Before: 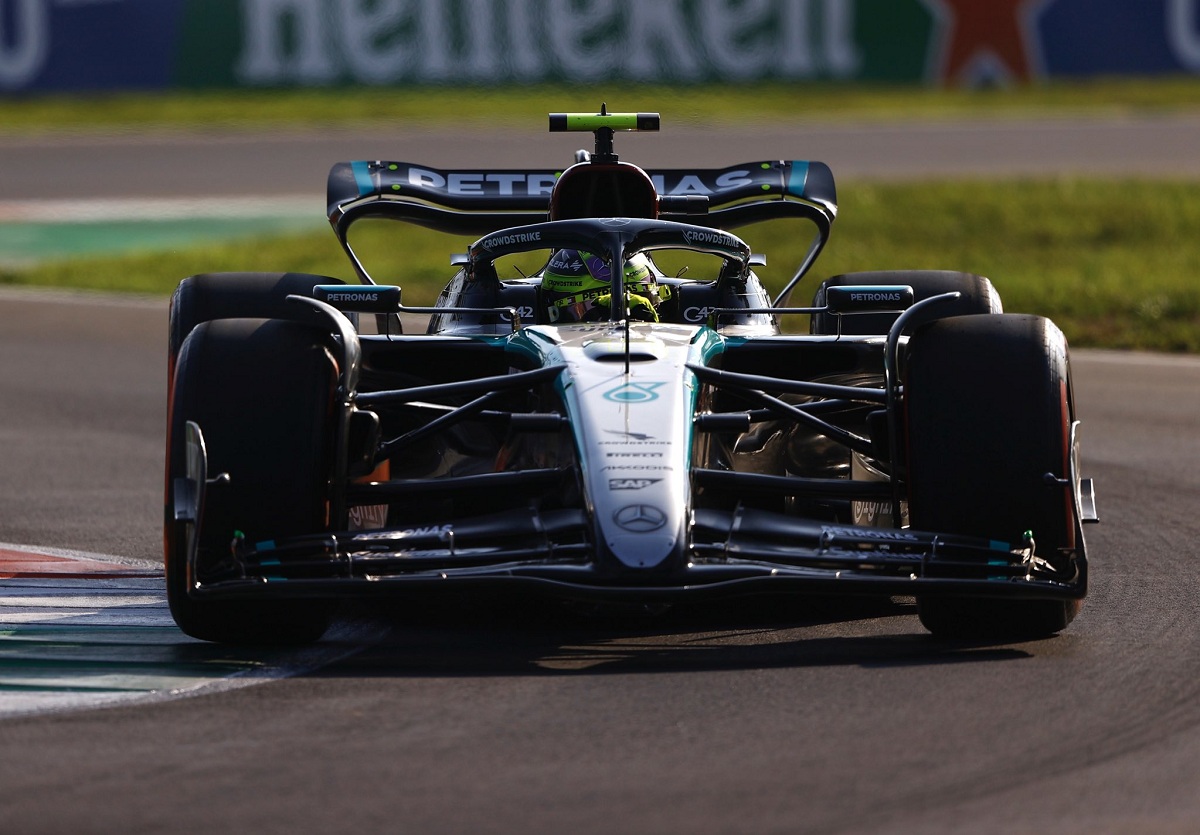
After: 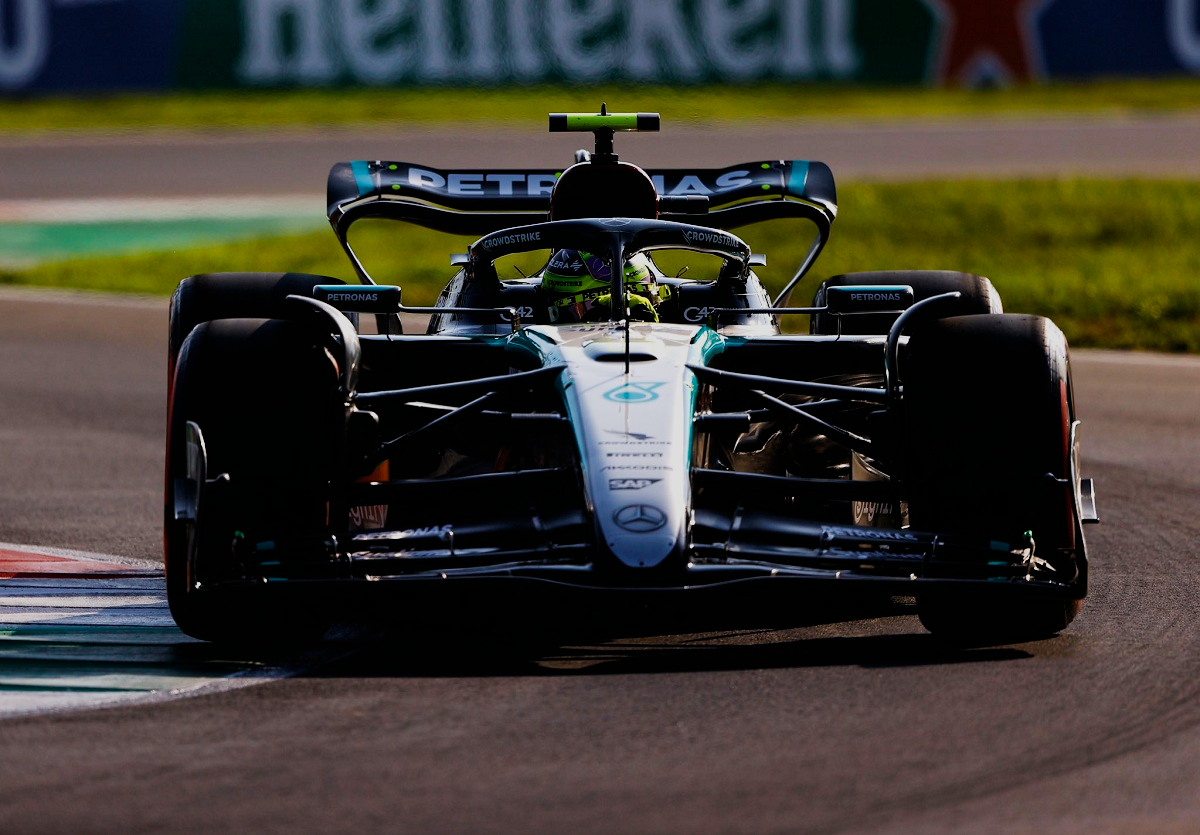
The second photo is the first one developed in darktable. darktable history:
filmic rgb: black relative exposure -7.32 EV, white relative exposure 5.09 EV, hardness 3.2
color balance rgb: shadows lift › luminance -20%, power › hue 72.24°, highlights gain › luminance 15%, global offset › hue 171.6°, perceptual saturation grading › highlights -15%, perceptual saturation grading › shadows 25%, global vibrance 35%, contrast 10%
